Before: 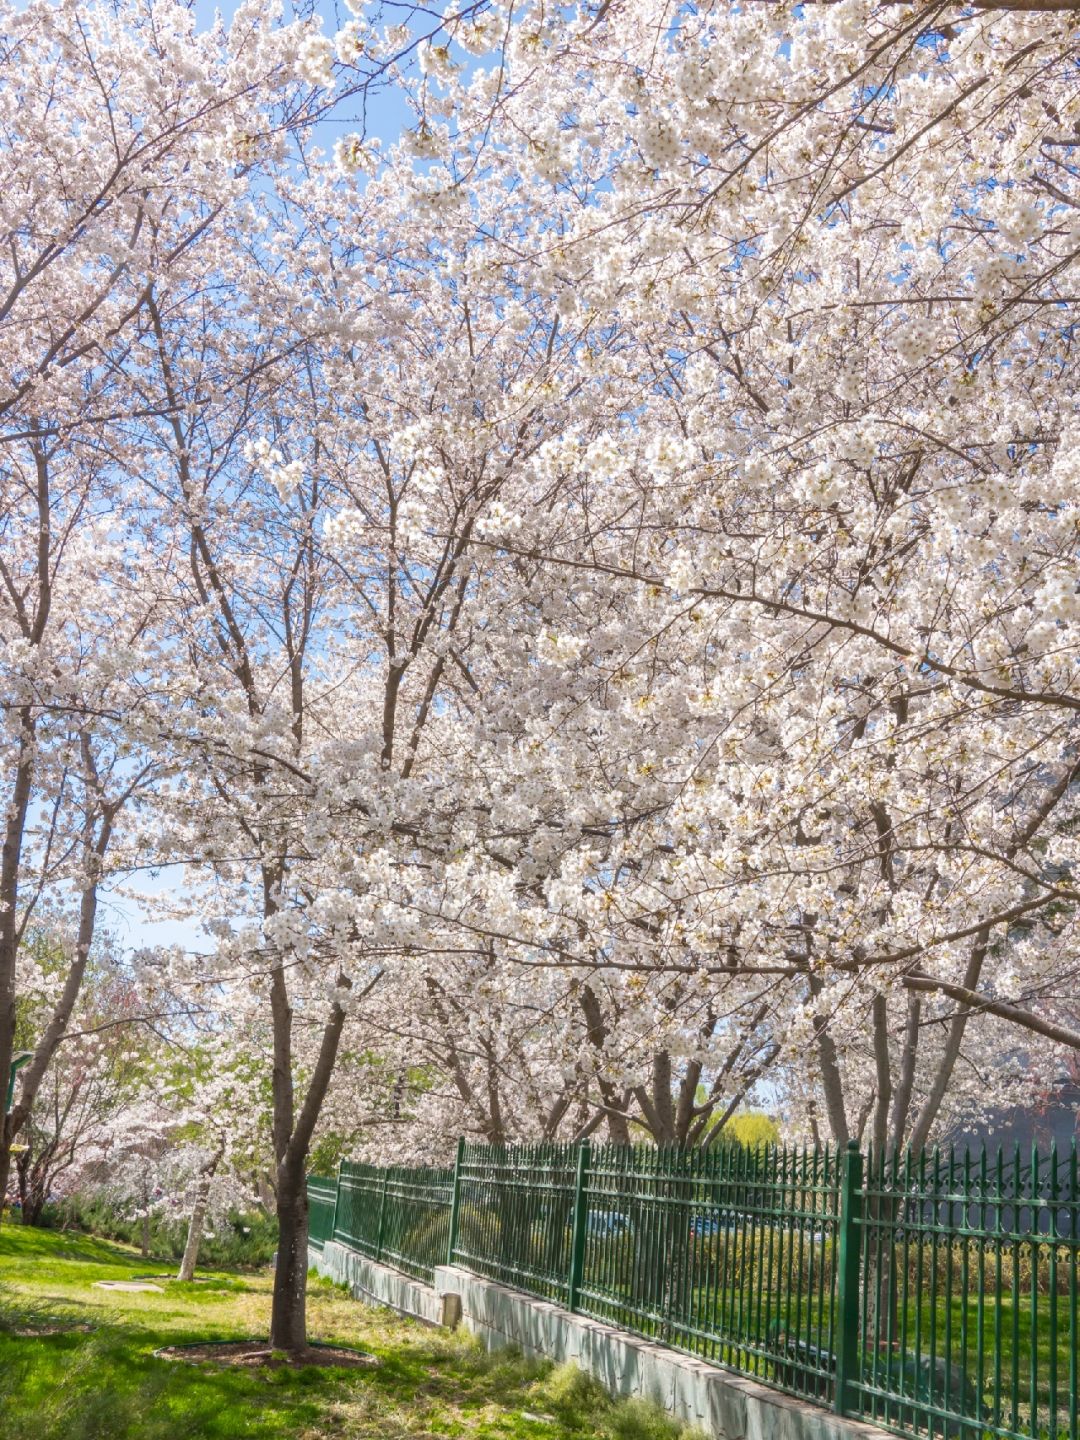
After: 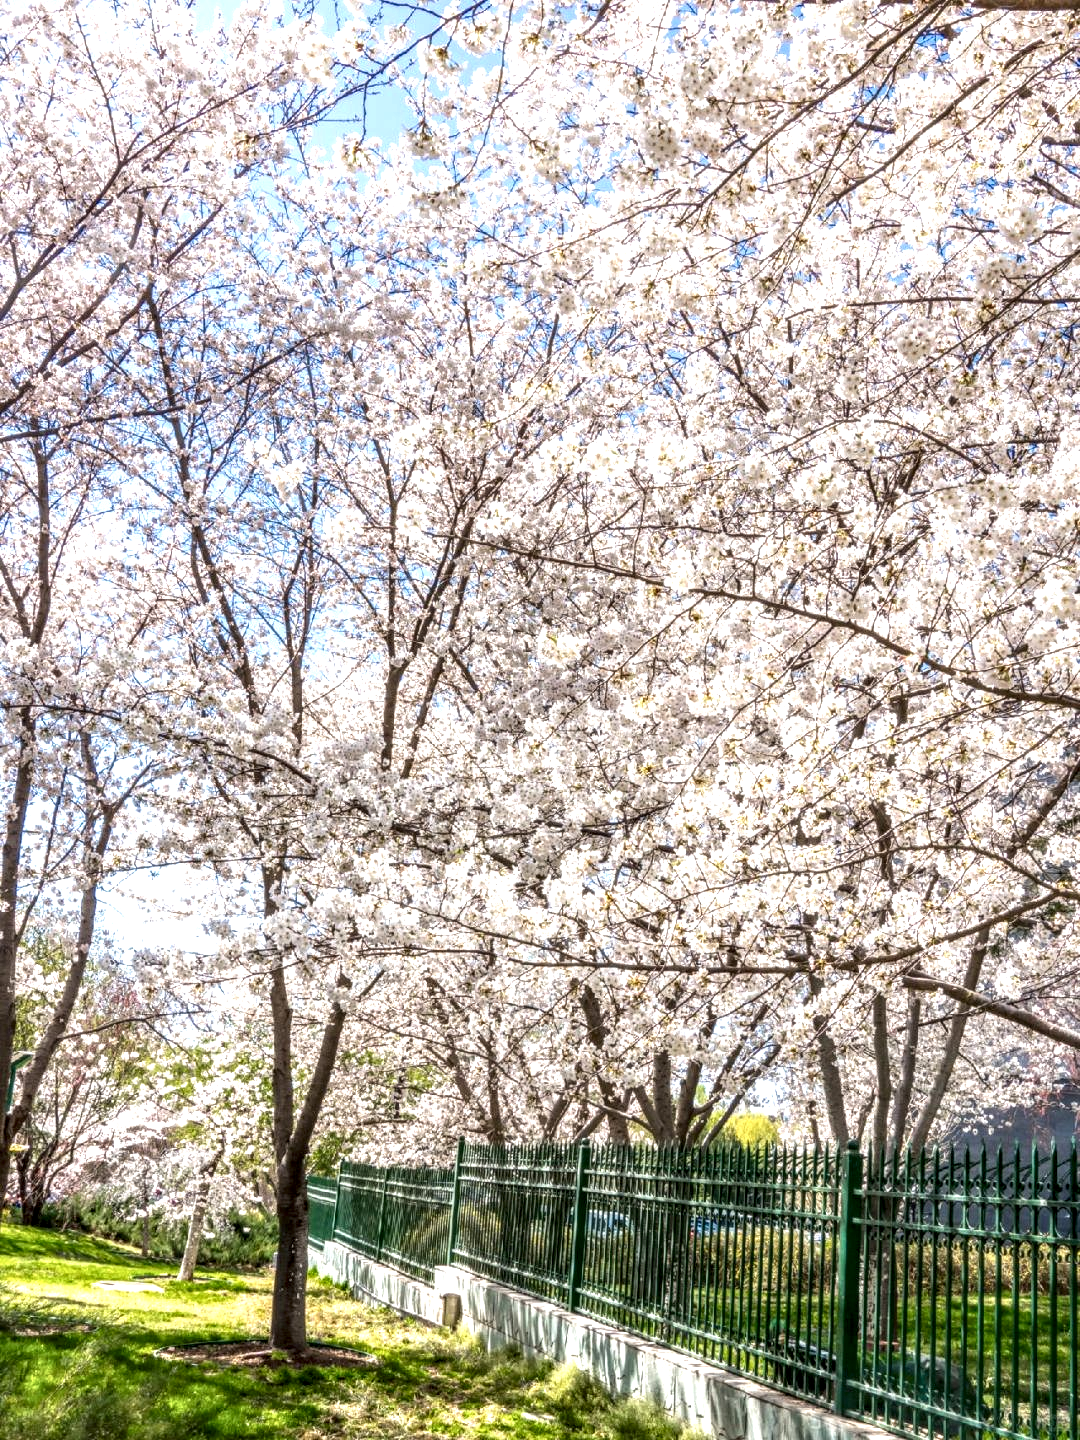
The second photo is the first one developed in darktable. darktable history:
local contrast: highlights 17%, detail 187%
exposure: exposure 0.562 EV, compensate exposure bias true, compensate highlight preservation false
